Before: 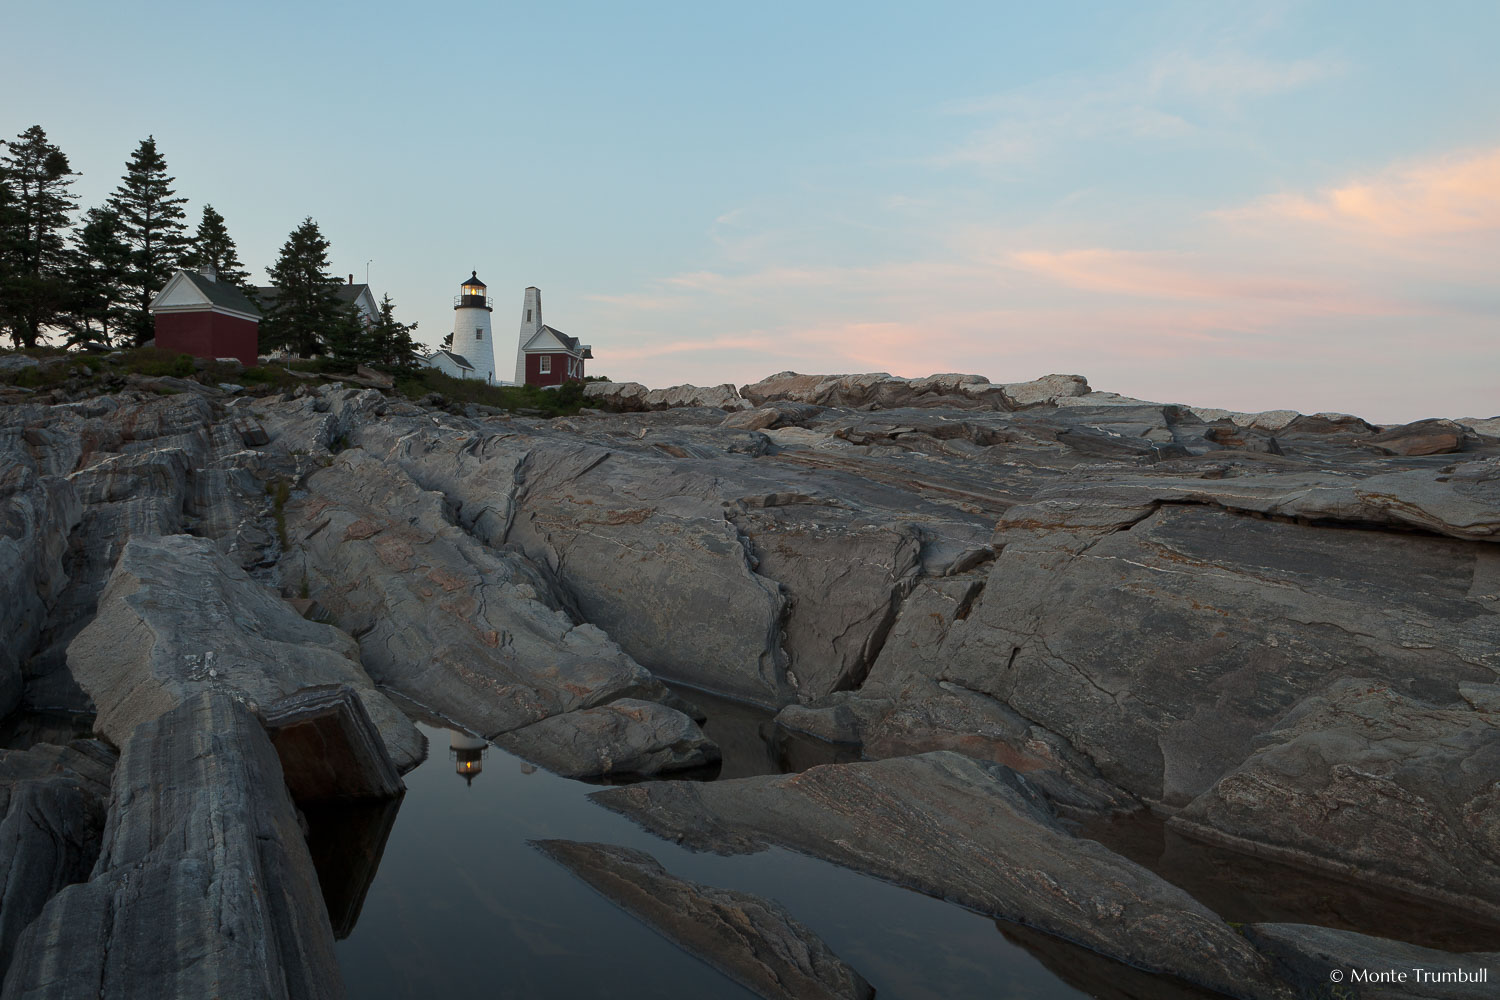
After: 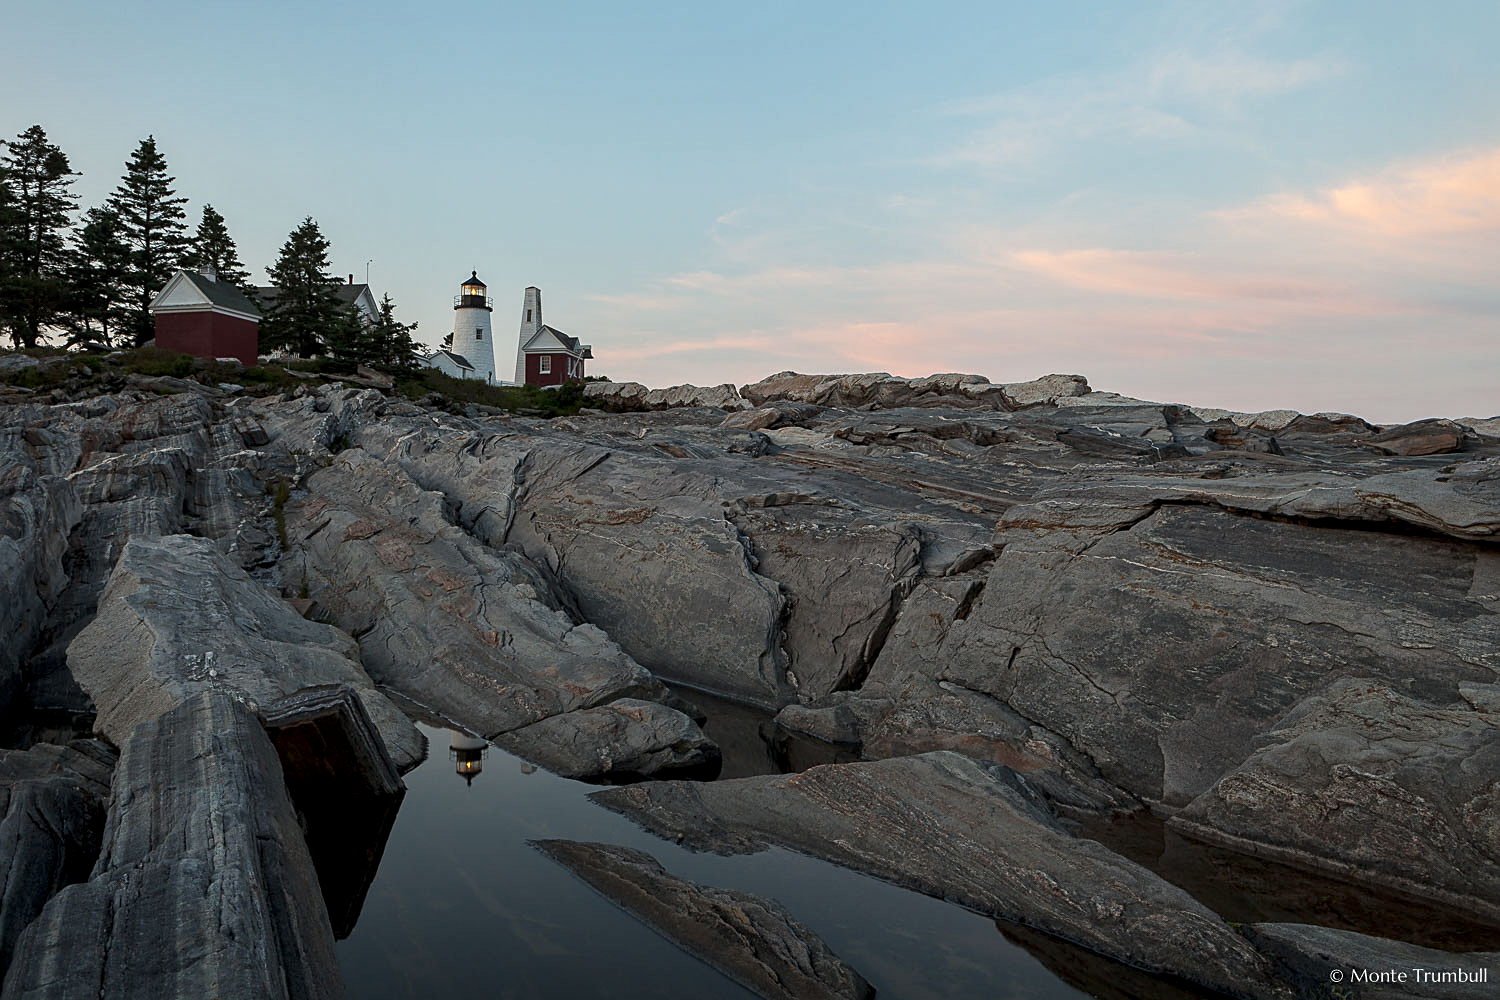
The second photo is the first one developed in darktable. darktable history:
sharpen: on, module defaults
local contrast: detail 142%
